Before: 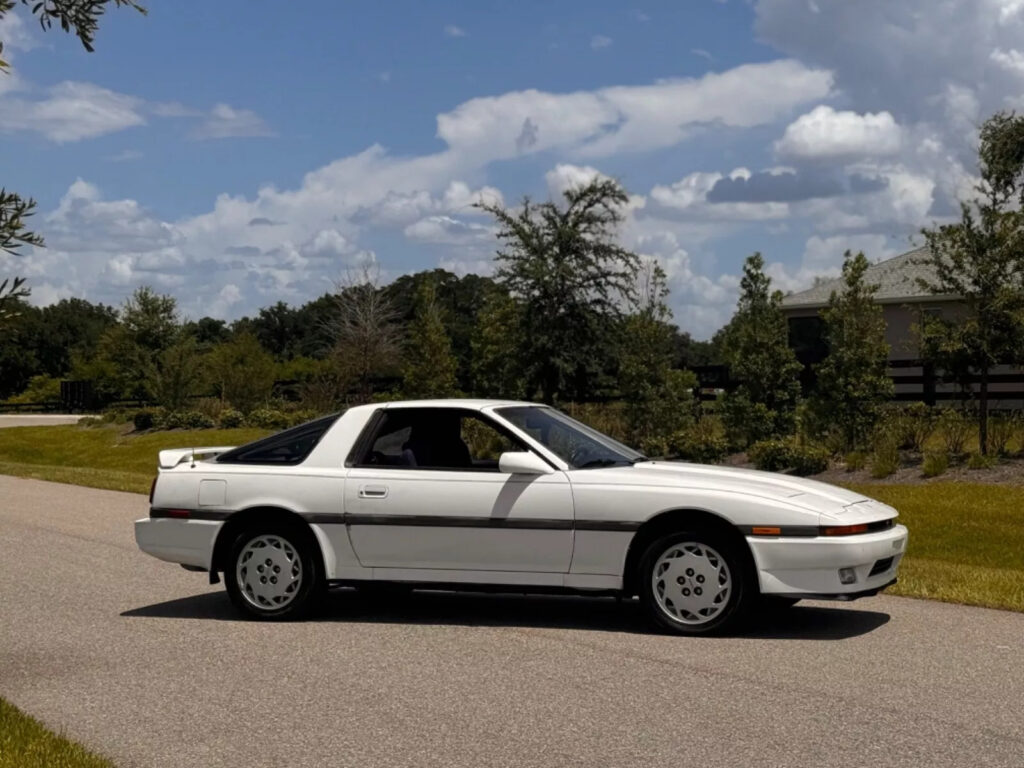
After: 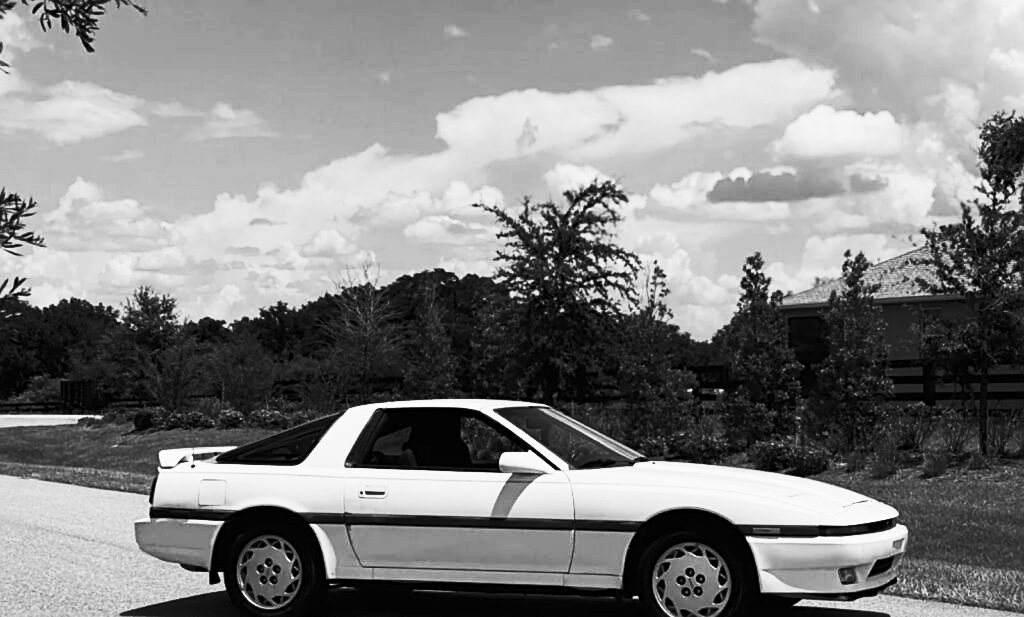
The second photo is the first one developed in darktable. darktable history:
contrast brightness saturation: contrast 0.62, brightness 0.34, saturation 0.14
crop: bottom 19.644%
monochrome: a 32, b 64, size 2.3
color zones: curves: ch1 [(0, 0.469) (0.001, 0.469) (0.12, 0.446) (0.248, 0.469) (0.5, 0.5) (0.748, 0.5) (0.999, 0.469) (1, 0.469)]
sharpen: on, module defaults
